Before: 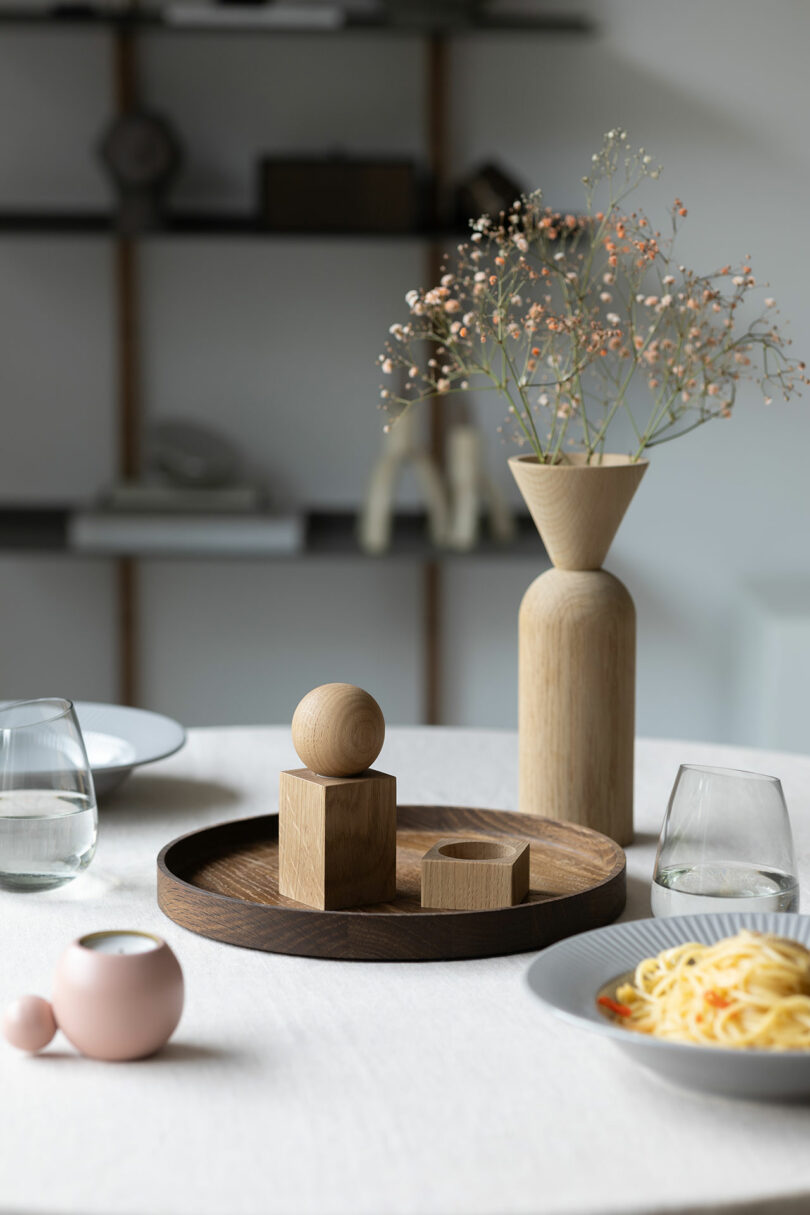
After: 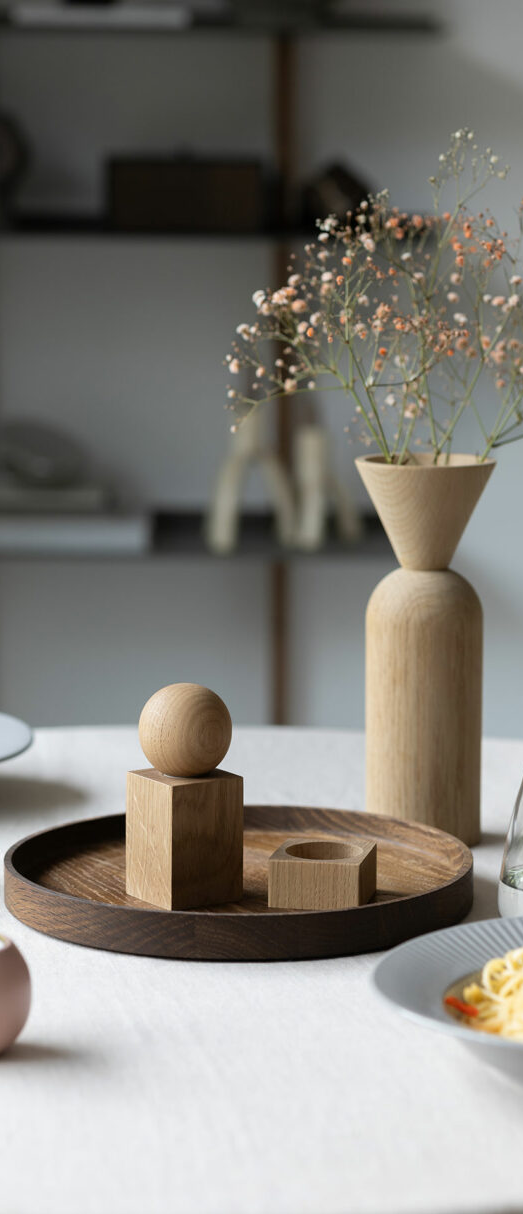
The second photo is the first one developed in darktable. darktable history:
crop and rotate: left 18.921%, right 16.493%
